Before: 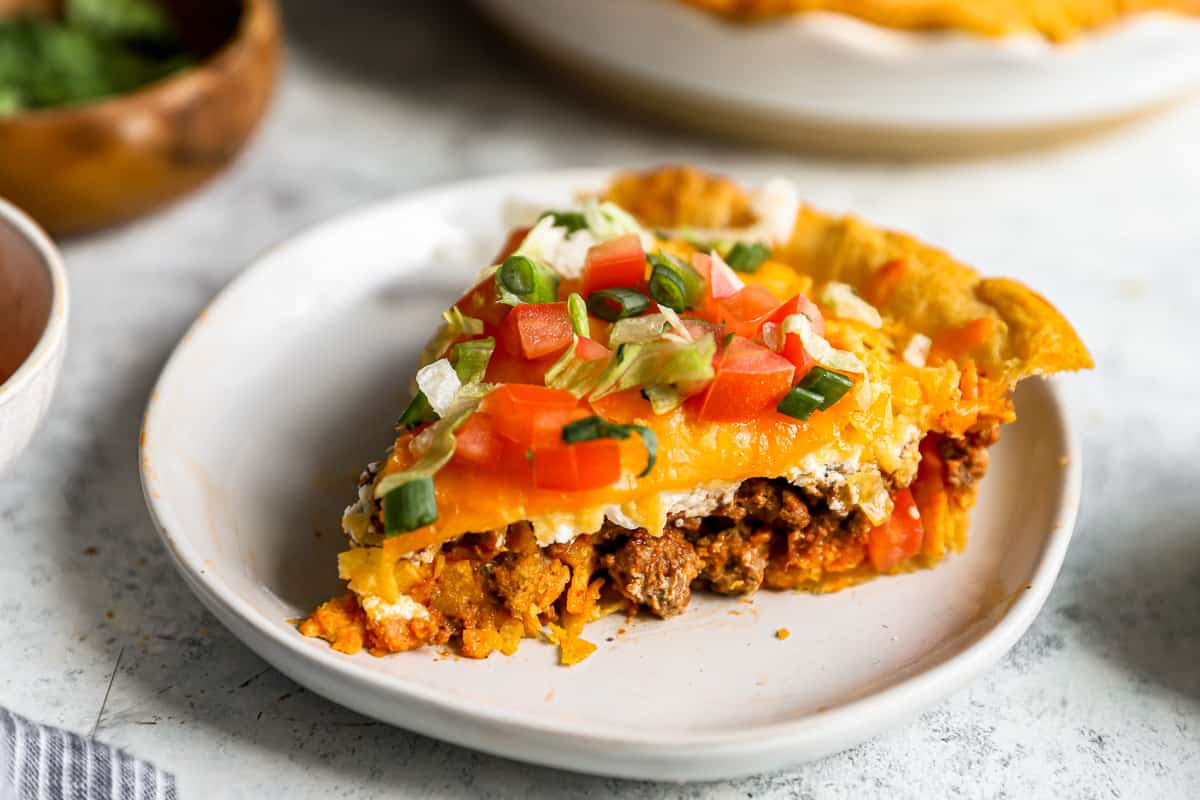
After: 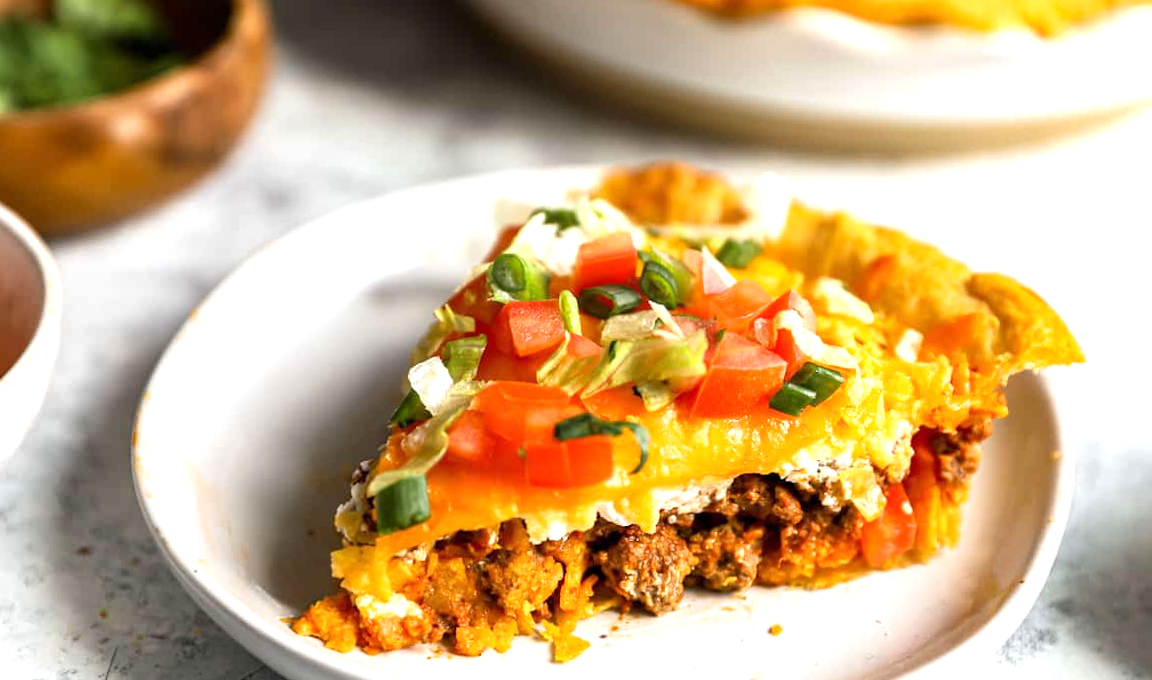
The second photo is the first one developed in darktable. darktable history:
crop and rotate: angle 0.333°, left 0.321%, right 2.82%, bottom 14.216%
color calibration: gray › normalize channels true, illuminant same as pipeline (D50), adaptation XYZ, x 0.345, y 0.358, temperature 5010 K, gamut compression 0.024
exposure: exposure 0.582 EV, compensate exposure bias true, compensate highlight preservation false
